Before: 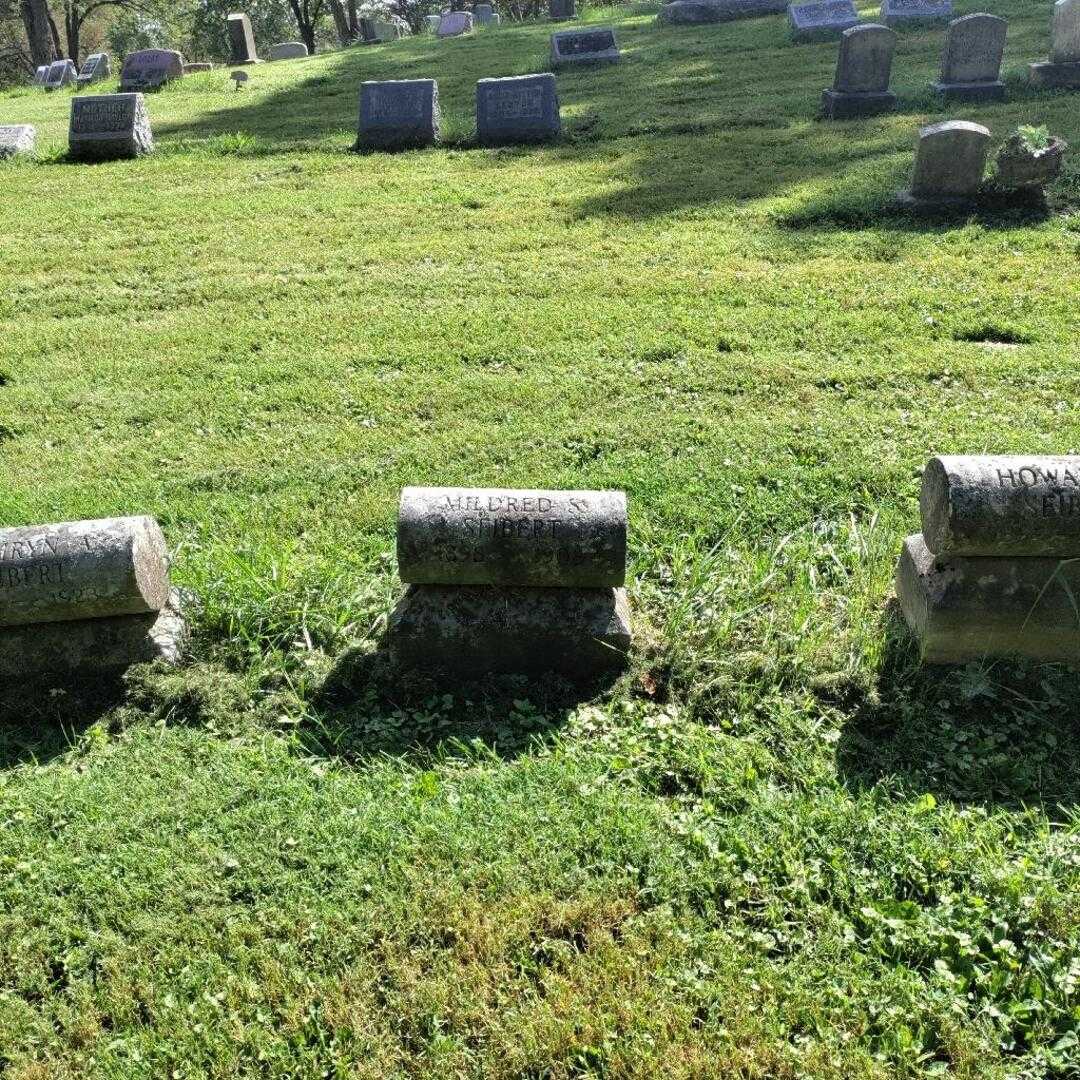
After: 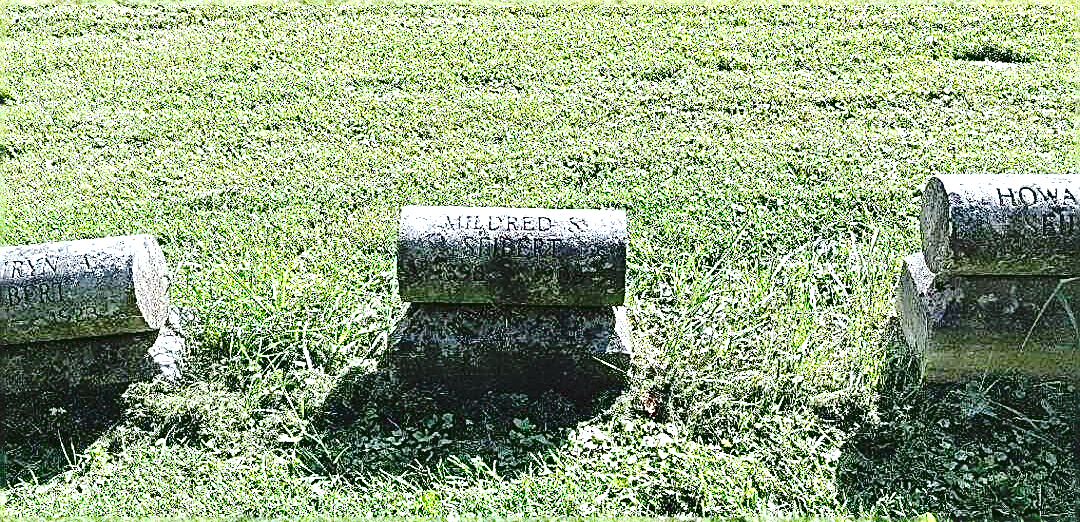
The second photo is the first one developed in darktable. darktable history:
tone curve: curves: ch0 [(0, 0) (0.003, 0.064) (0.011, 0.065) (0.025, 0.061) (0.044, 0.068) (0.069, 0.083) (0.1, 0.102) (0.136, 0.126) (0.177, 0.172) (0.224, 0.225) (0.277, 0.306) (0.335, 0.397) (0.399, 0.483) (0.468, 0.56) (0.543, 0.634) (0.623, 0.708) (0.709, 0.77) (0.801, 0.832) (0.898, 0.899) (1, 1)], preserve colors none
crop and rotate: top 26.056%, bottom 25.543%
exposure: black level correction 0, exposure 1 EV, compensate exposure bias true, compensate highlight preservation false
white balance: red 0.924, blue 1.095
sharpen: amount 1.861
contrast brightness saturation: contrast 0.01, saturation -0.05
